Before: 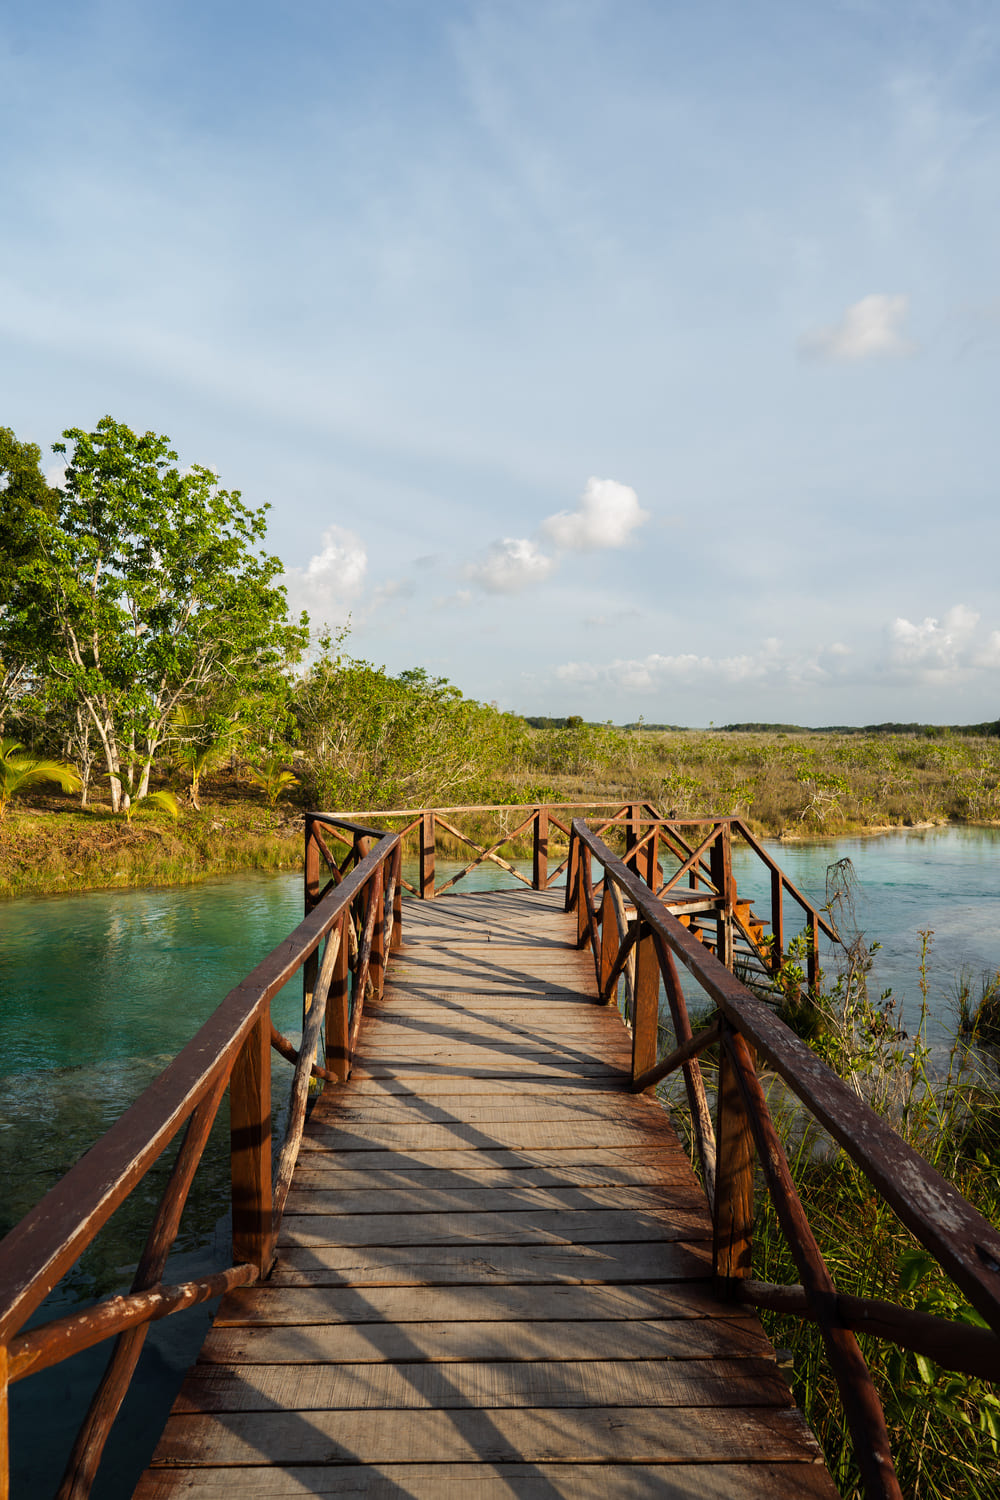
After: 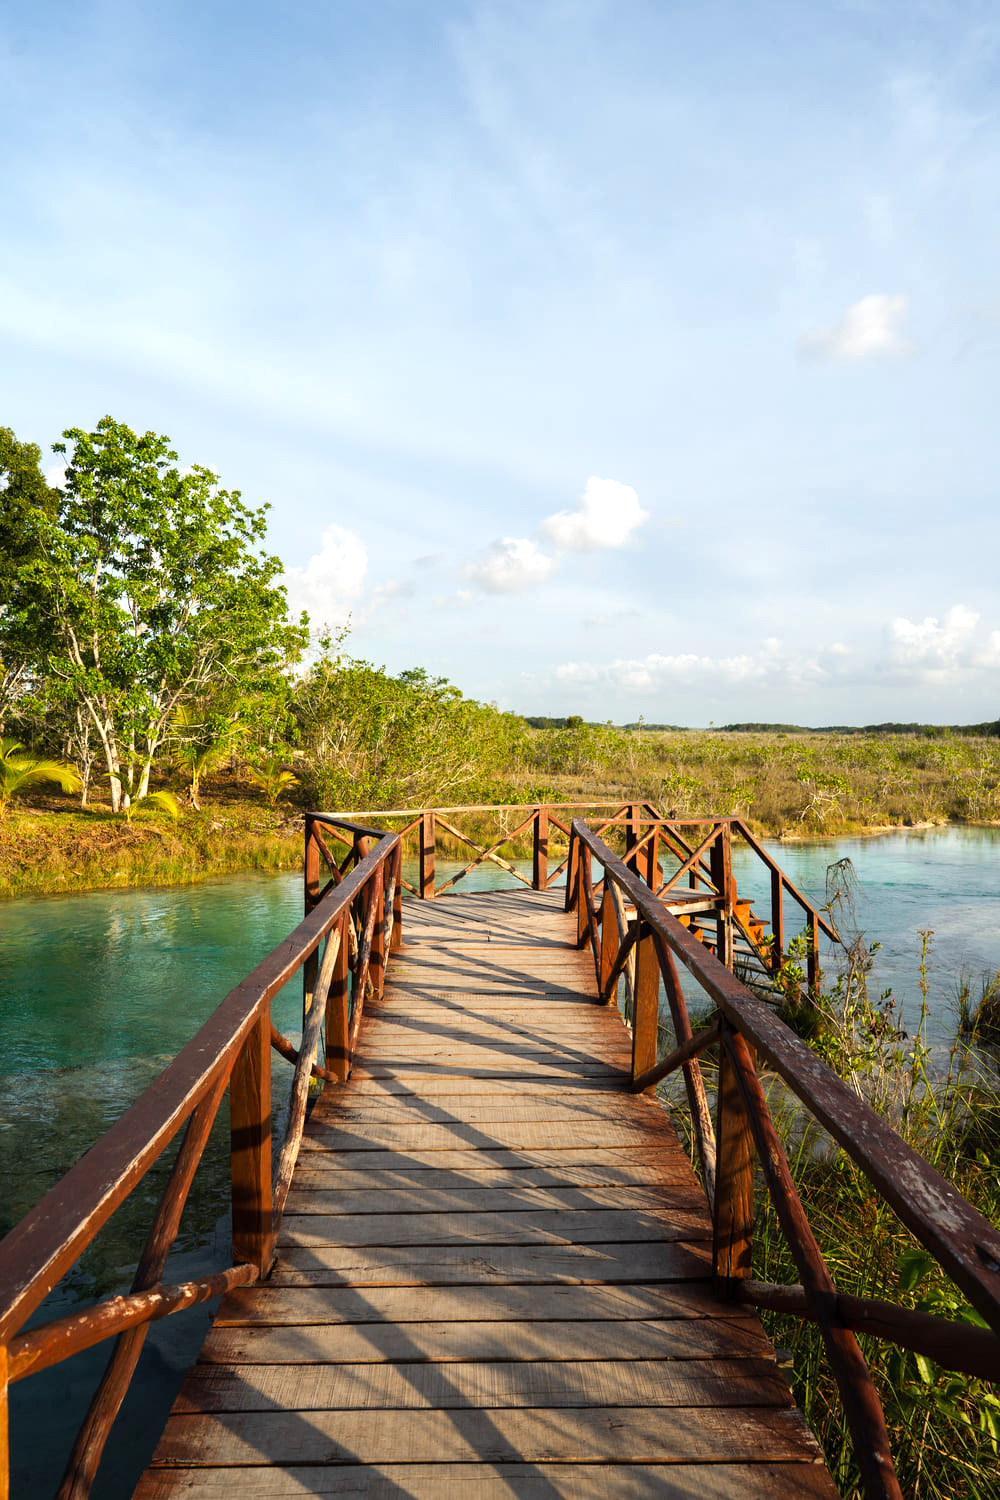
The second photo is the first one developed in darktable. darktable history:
color zones: curves: ch1 [(0, 0.525) (0.143, 0.556) (0.286, 0.52) (0.429, 0.5) (0.571, 0.5) (0.714, 0.5) (0.857, 0.503) (1, 0.525)]
exposure: exposure 0.485 EV, compensate highlight preservation false
